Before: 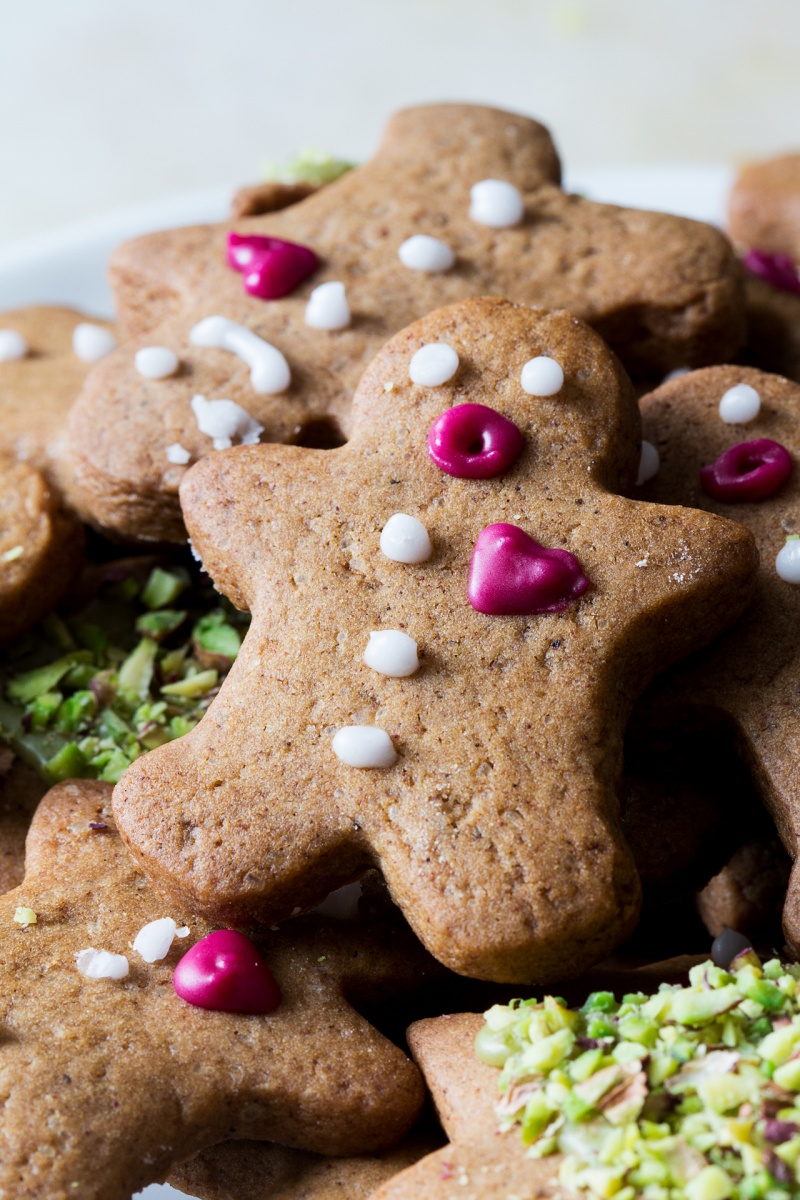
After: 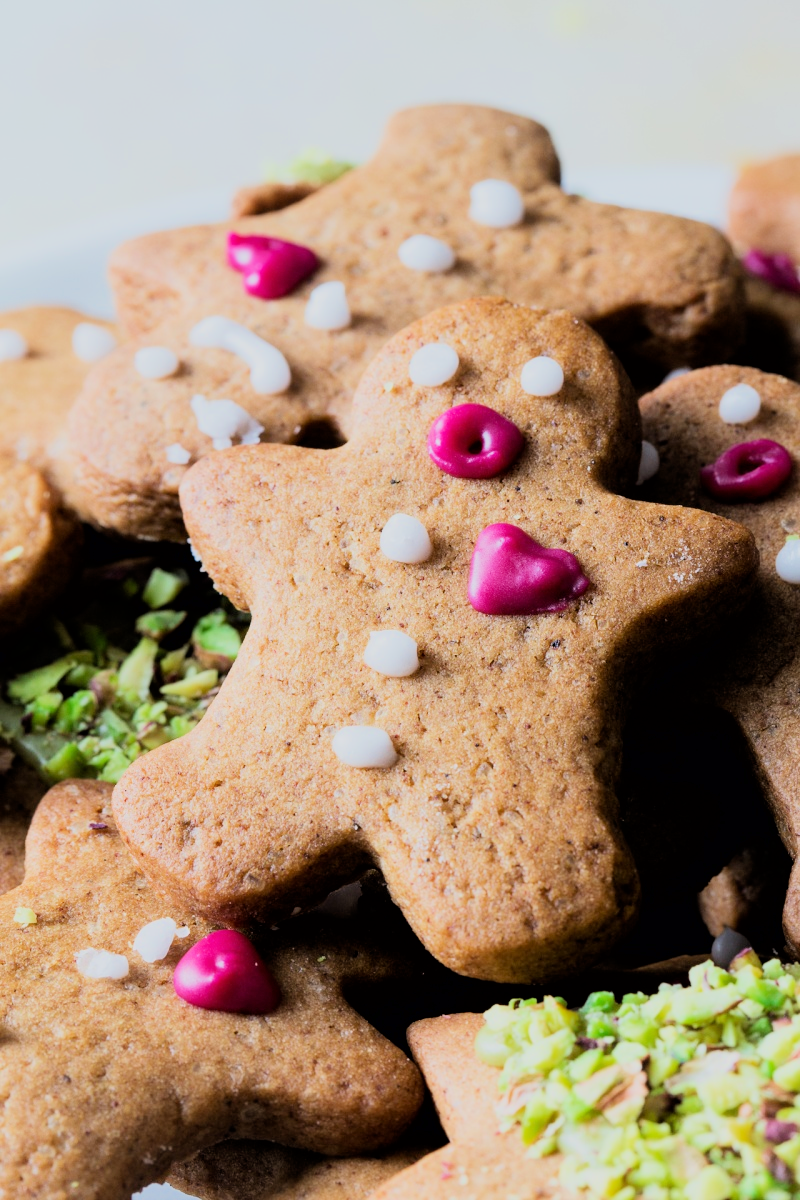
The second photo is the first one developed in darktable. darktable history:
filmic rgb: black relative exposure -6.15 EV, white relative exposure 6.96 EV, hardness 2.23, color science v6 (2022)
exposure: exposure 1 EV, compensate highlight preservation false
